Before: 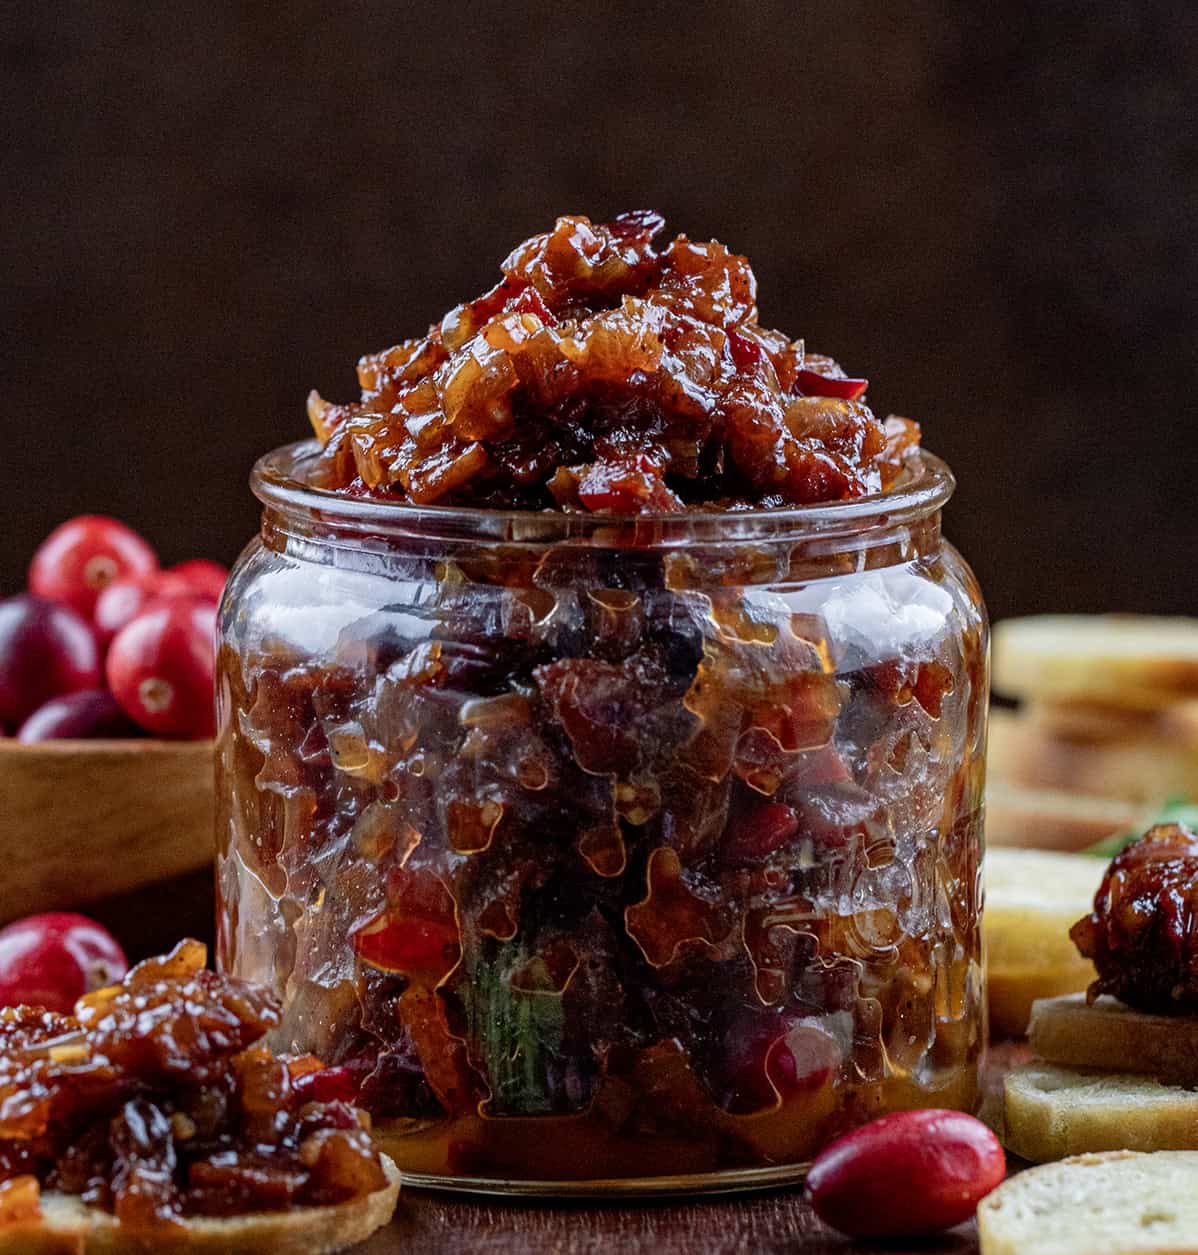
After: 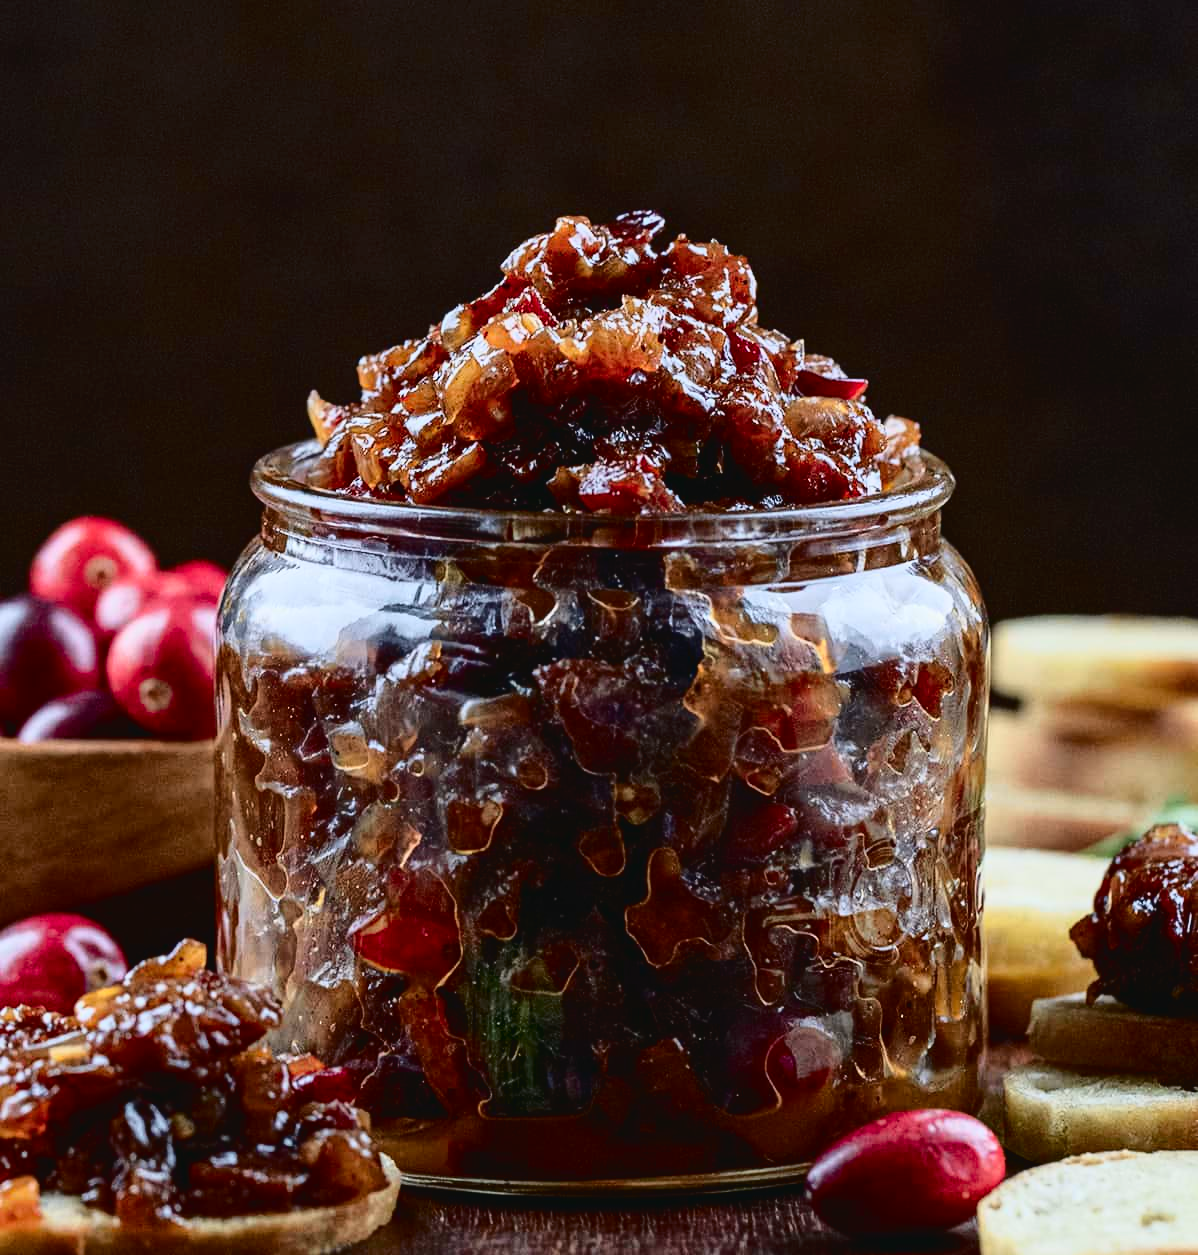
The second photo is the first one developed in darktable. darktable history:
contrast brightness saturation: saturation -0.056
tone curve: curves: ch0 [(0, 0.032) (0.078, 0.052) (0.236, 0.168) (0.43, 0.472) (0.508, 0.566) (0.66, 0.754) (0.79, 0.883) (0.994, 0.974)]; ch1 [(0, 0) (0.161, 0.092) (0.35, 0.33) (0.379, 0.401) (0.456, 0.456) (0.508, 0.501) (0.547, 0.531) (0.573, 0.563) (0.625, 0.602) (0.718, 0.734) (1, 1)]; ch2 [(0, 0) (0.369, 0.427) (0.44, 0.434) (0.502, 0.501) (0.54, 0.537) (0.586, 0.59) (0.621, 0.604) (1, 1)], color space Lab, independent channels, preserve colors none
